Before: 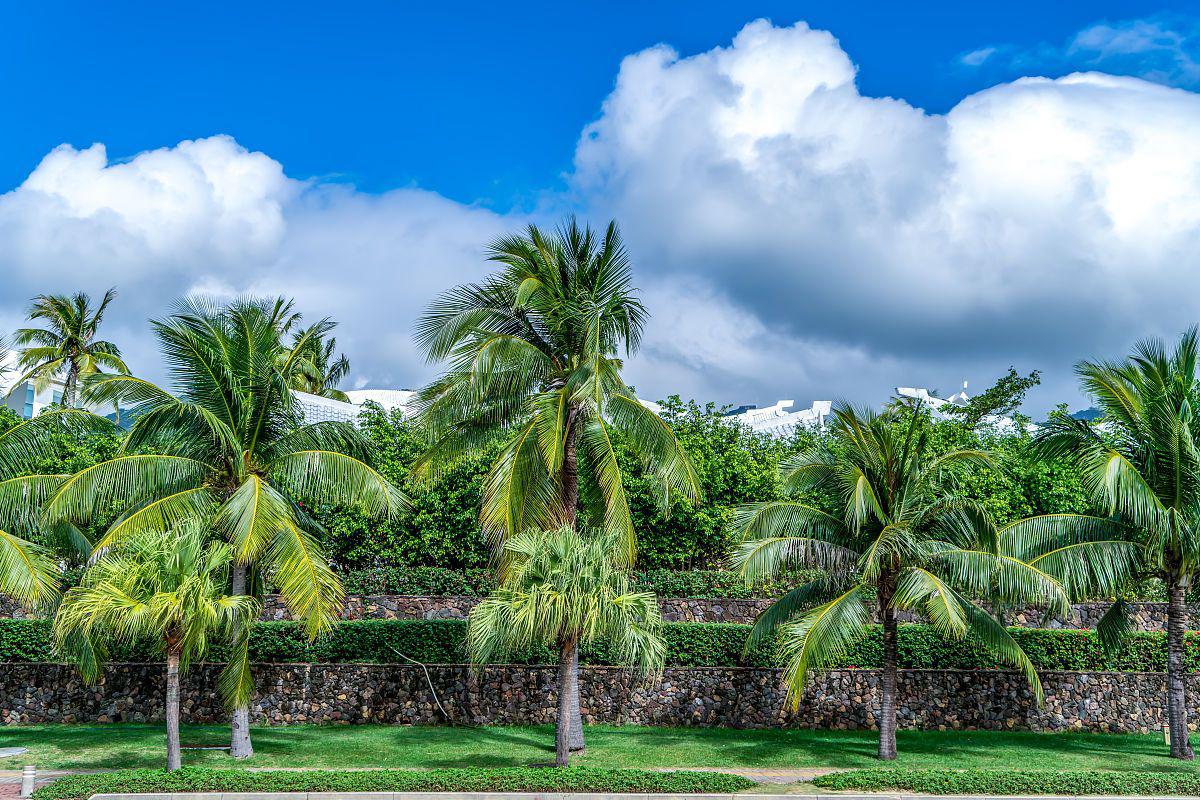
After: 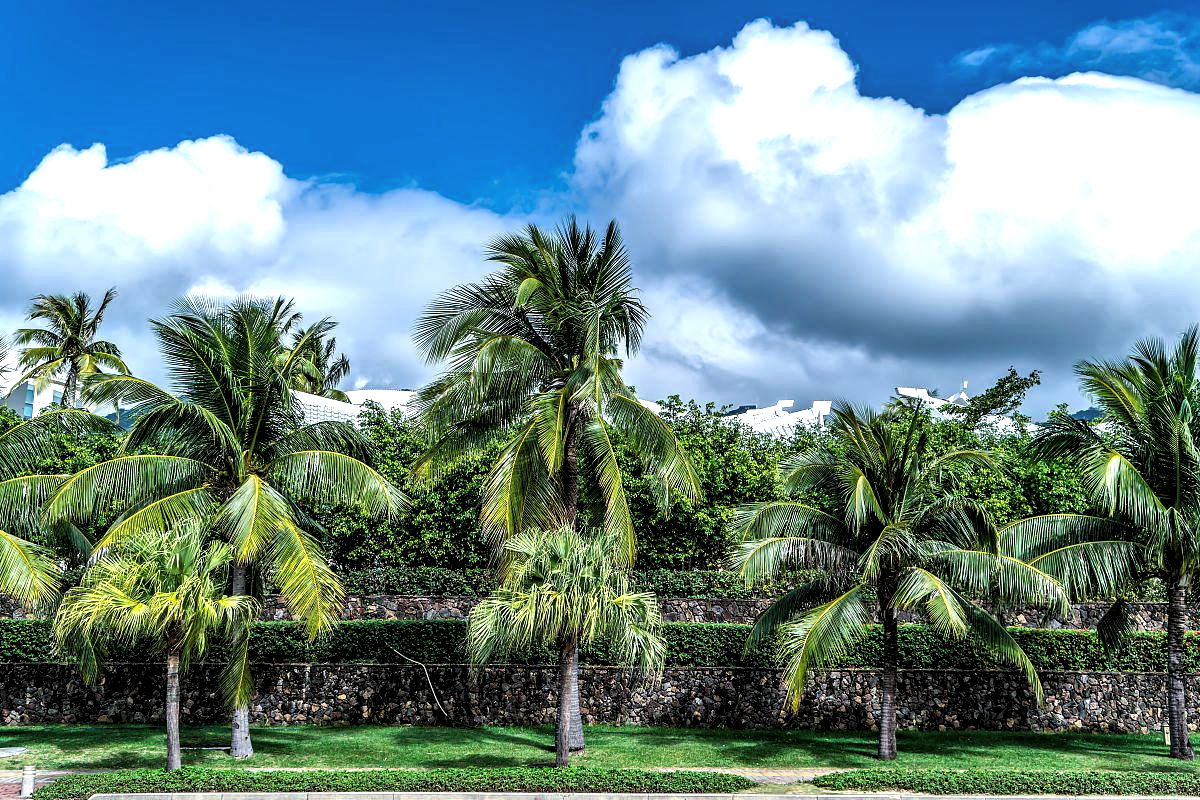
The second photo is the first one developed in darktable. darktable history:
local contrast: highlights 106%, shadows 99%, detail 119%, midtone range 0.2
levels: levels [0.129, 0.519, 0.867]
